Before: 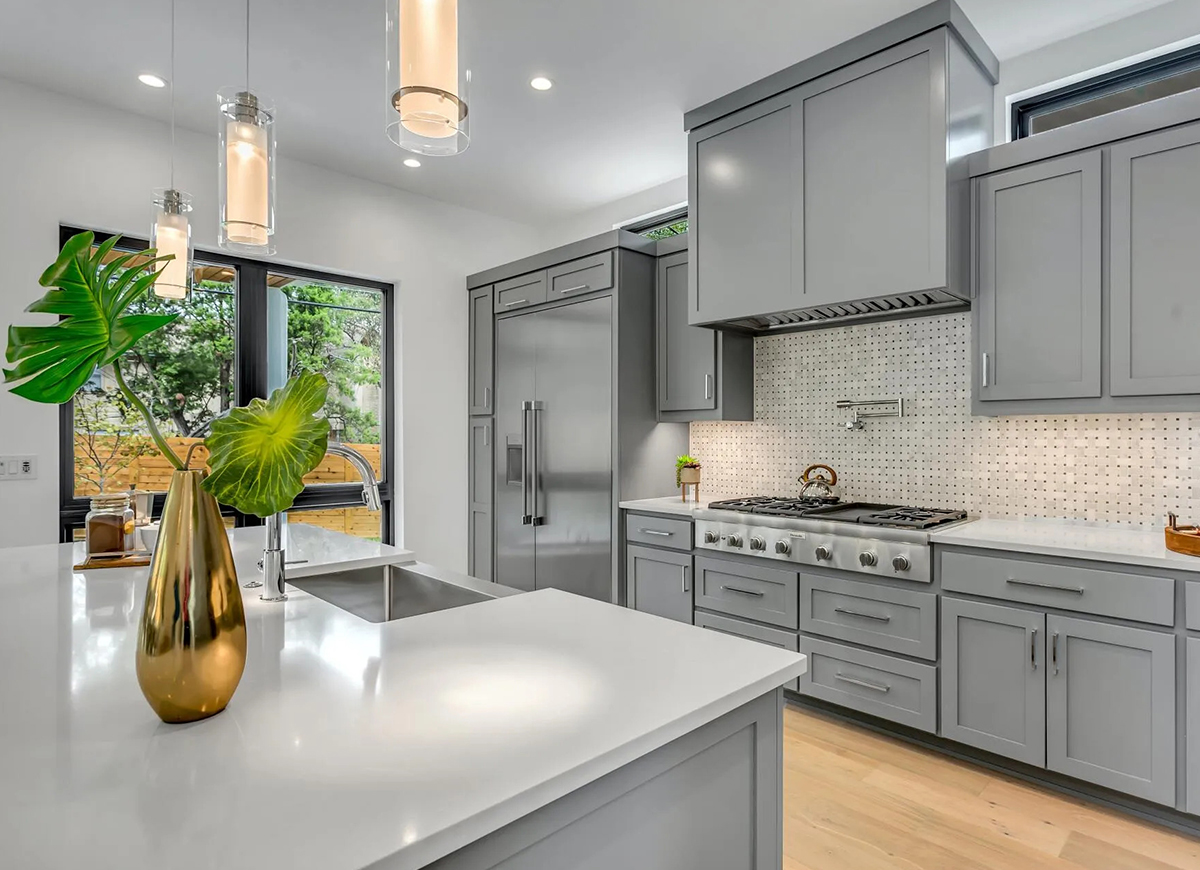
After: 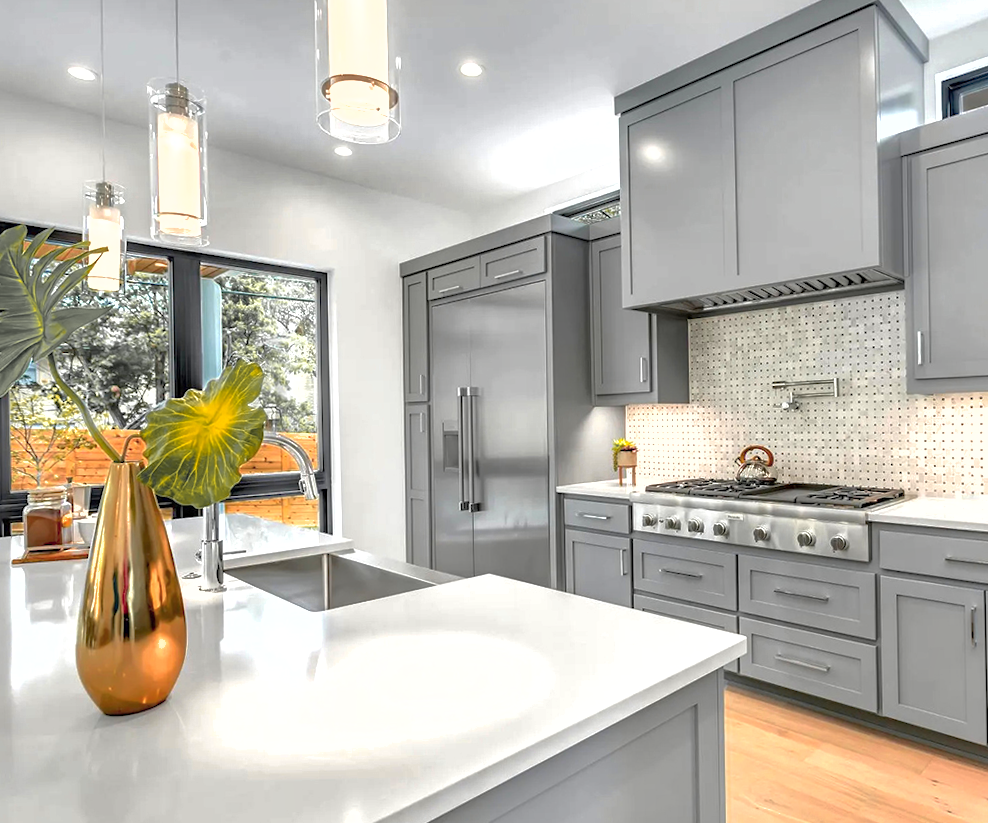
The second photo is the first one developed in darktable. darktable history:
shadows and highlights: on, module defaults
crop and rotate: angle 1°, left 4.281%, top 0.642%, right 11.383%, bottom 2.486%
exposure: exposure 0.766 EV, compensate highlight preservation false
color zones: curves: ch1 [(0.29, 0.492) (0.373, 0.185) (0.509, 0.481)]; ch2 [(0.25, 0.462) (0.749, 0.457)], mix 40.67%
